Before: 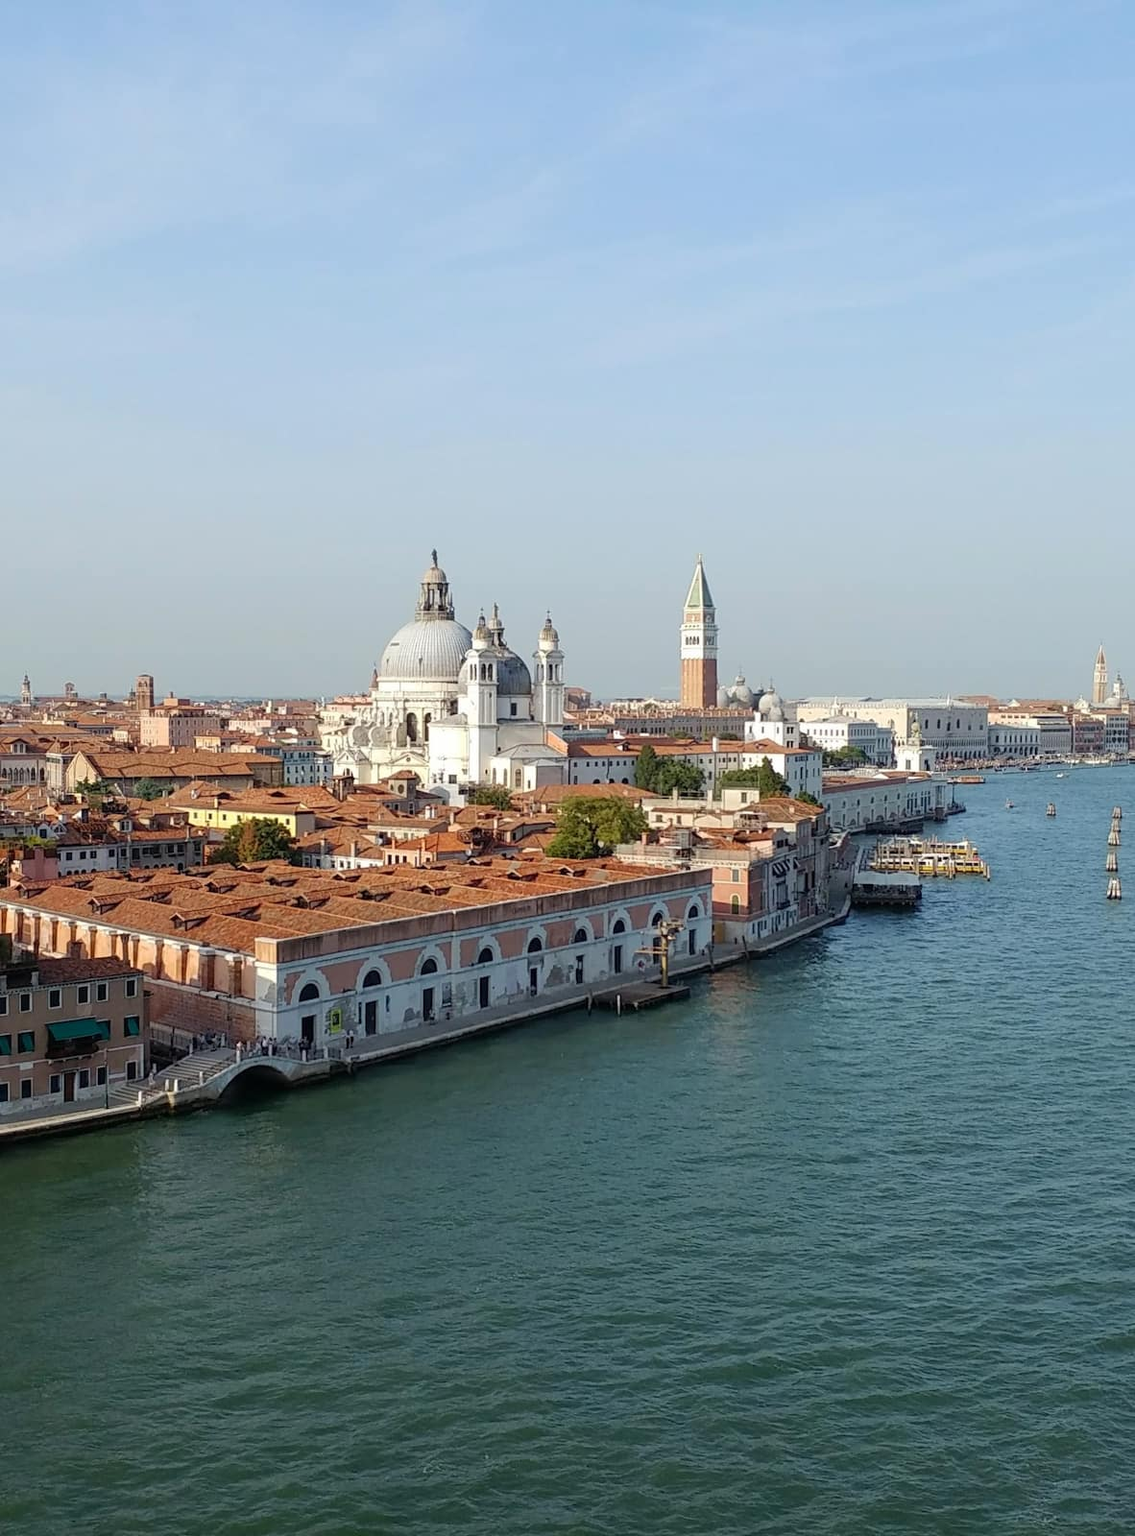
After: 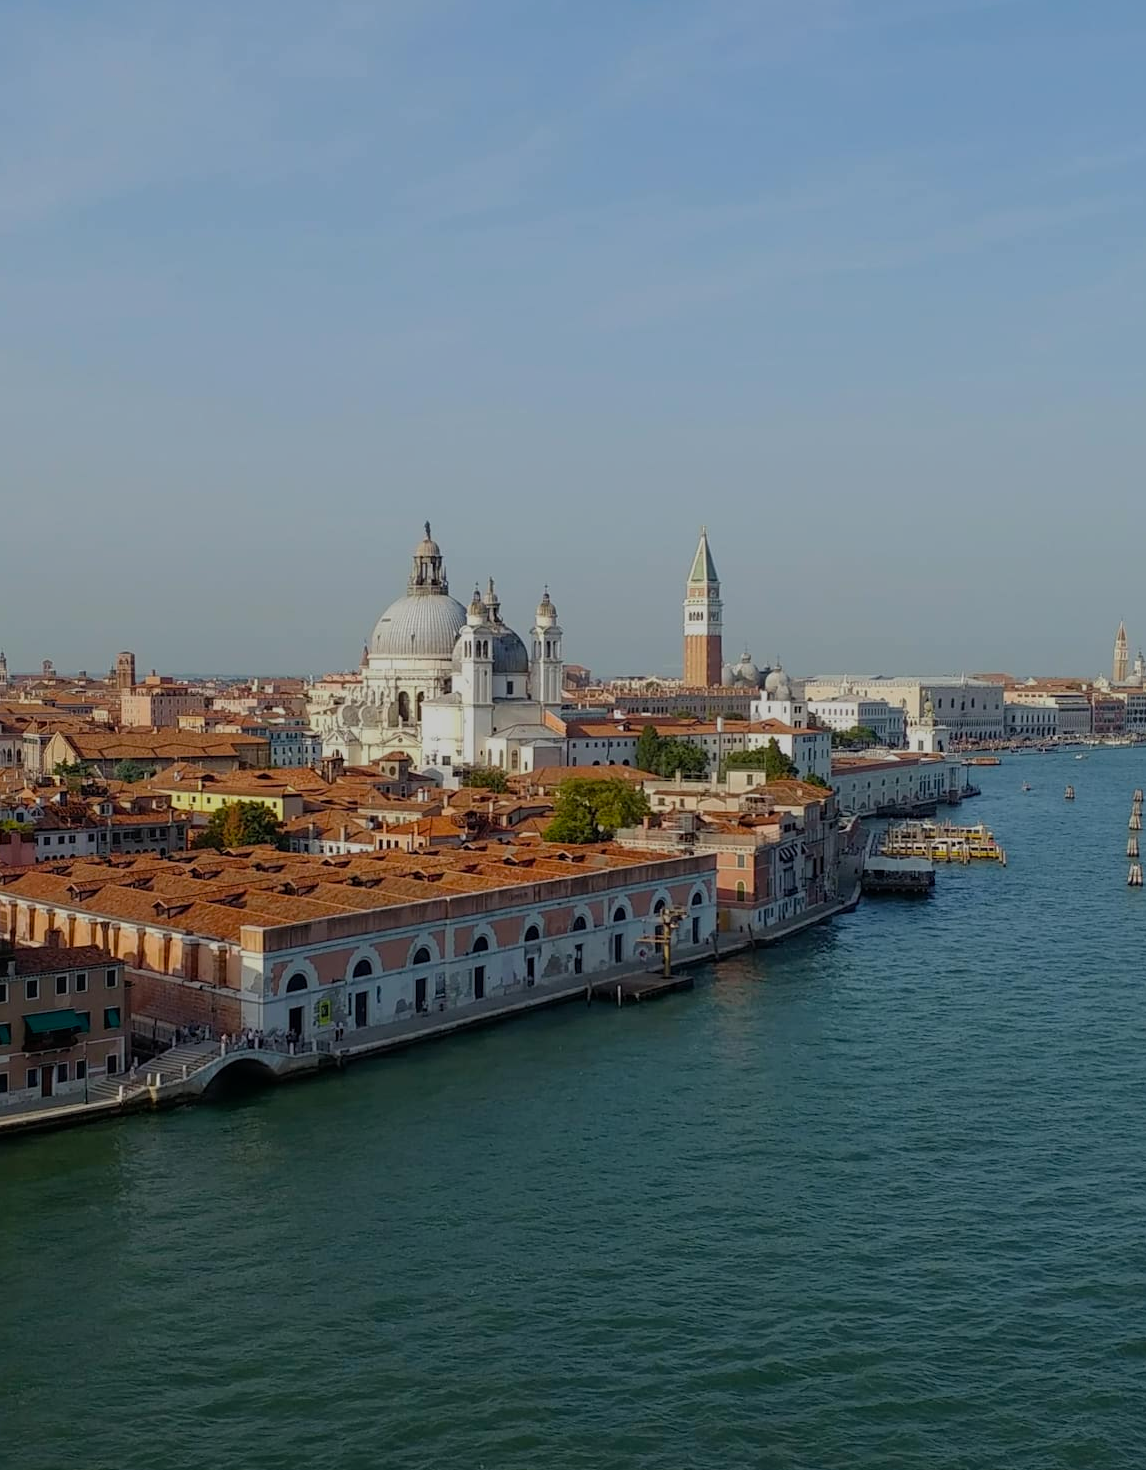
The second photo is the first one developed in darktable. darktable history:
color balance rgb: perceptual saturation grading › global saturation 19.789%, global vibrance 14.872%
exposure: black level correction 0, exposure -0.836 EV, compensate highlight preservation false
crop: left 2.177%, top 3.219%, right 0.828%, bottom 4.852%
tone equalizer: on, module defaults
